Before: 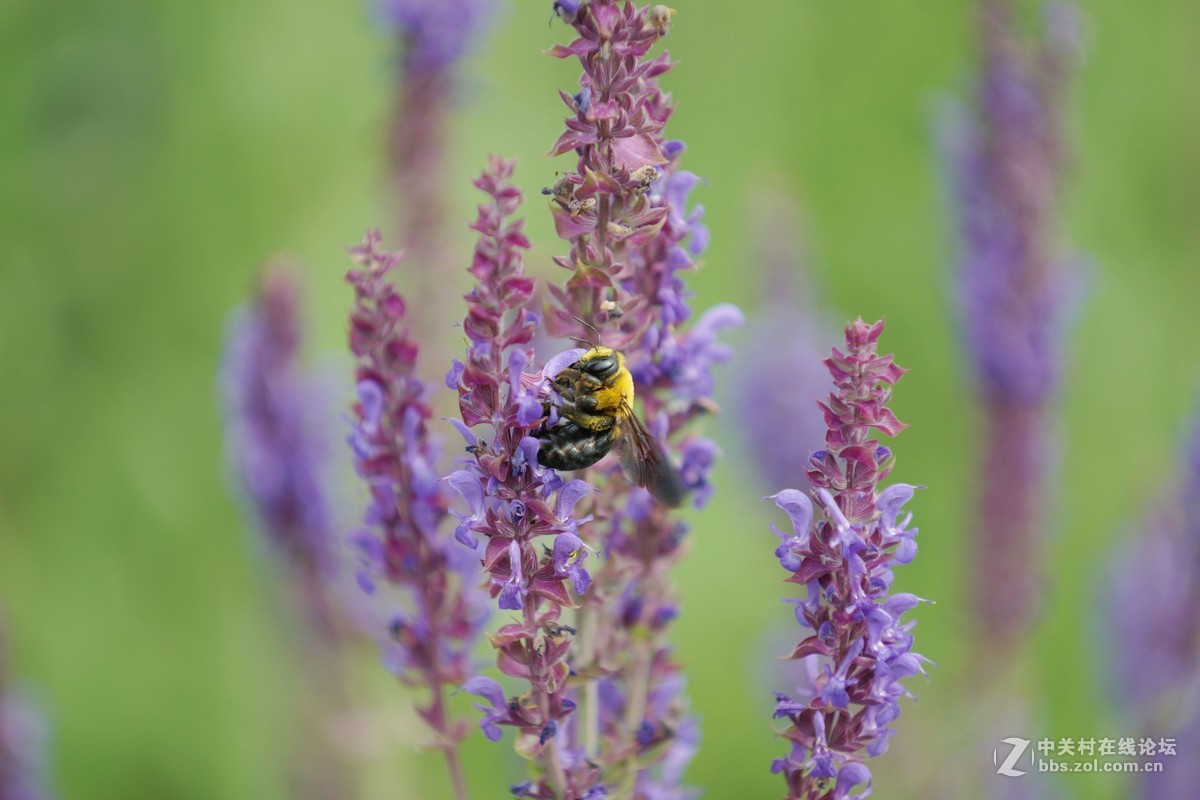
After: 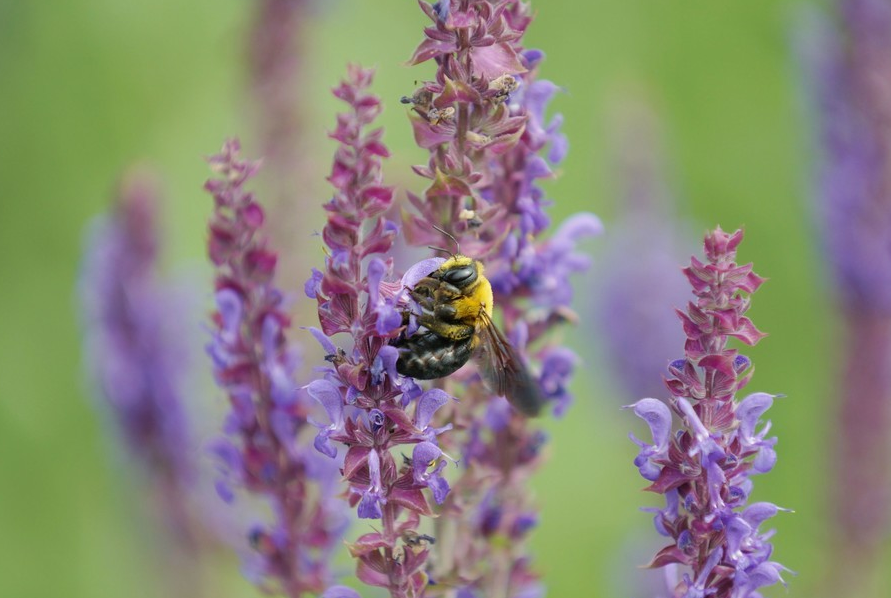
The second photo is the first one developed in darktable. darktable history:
crop and rotate: left 11.83%, top 11.472%, right 13.901%, bottom 13.776%
